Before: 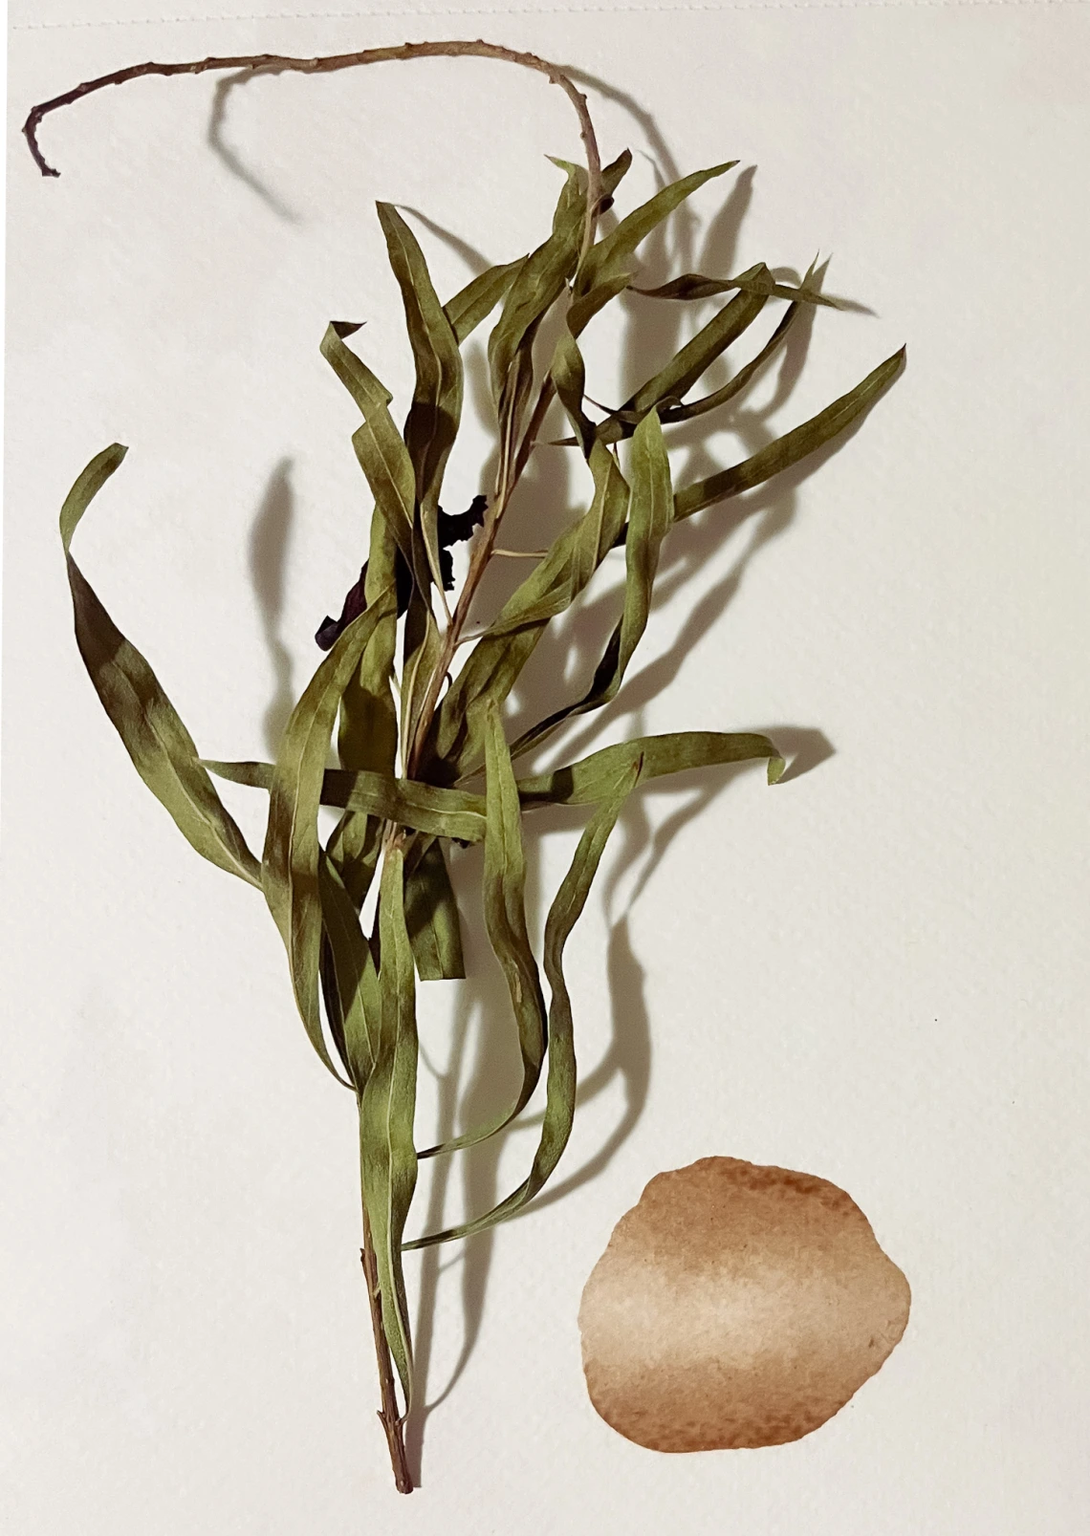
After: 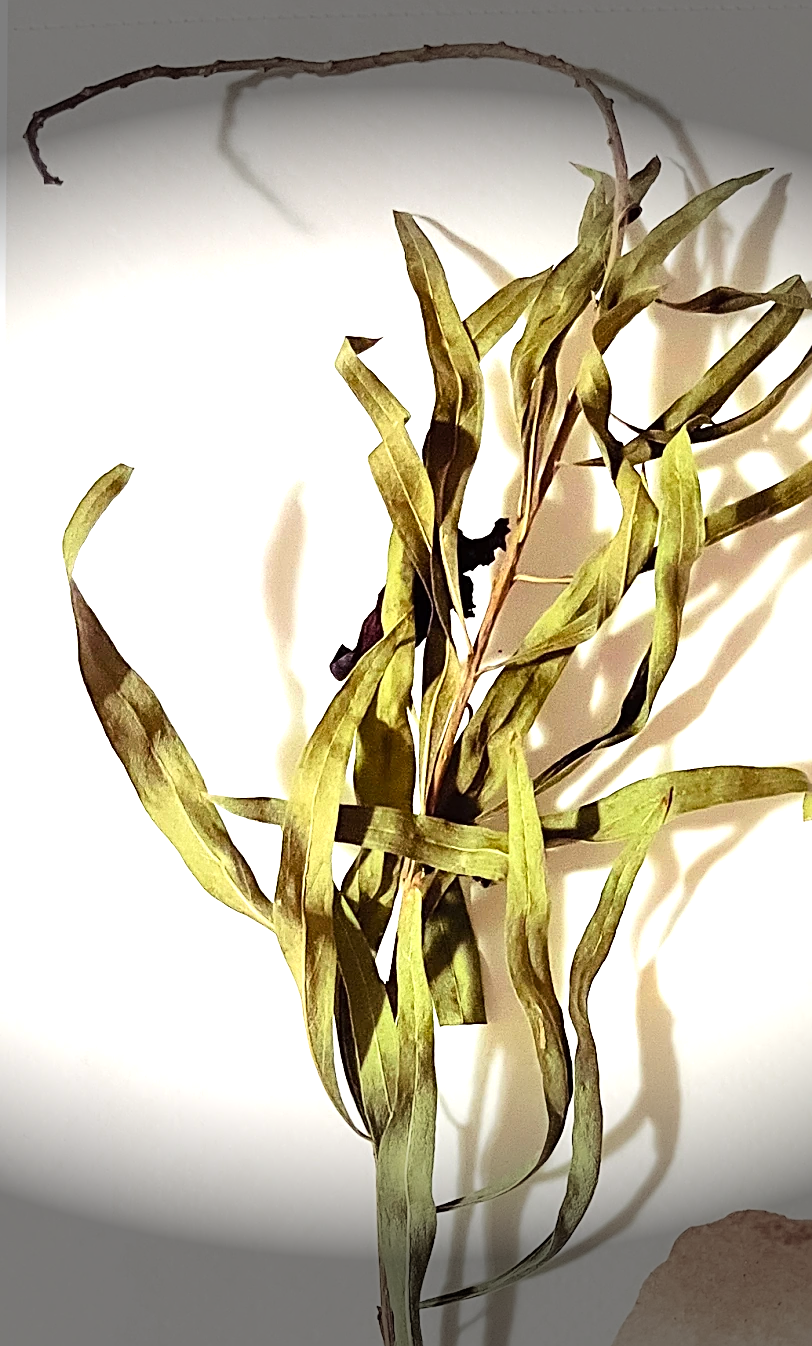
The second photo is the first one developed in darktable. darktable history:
crop: right 28.705%, bottom 16.221%
tone equalizer: -8 EV -0.762 EV, -7 EV -0.71 EV, -6 EV -0.601 EV, -5 EV -0.418 EV, -3 EV 0.392 EV, -2 EV 0.6 EV, -1 EV 0.691 EV, +0 EV 0.725 EV
vignetting: fall-off start 79.56%, brightness -0.873, width/height ratio 1.326, unbound false
contrast brightness saturation: contrast 0.196, brightness 0.16, saturation 0.216
exposure: exposure 0.6 EV, compensate highlight preservation false
sharpen: on, module defaults
